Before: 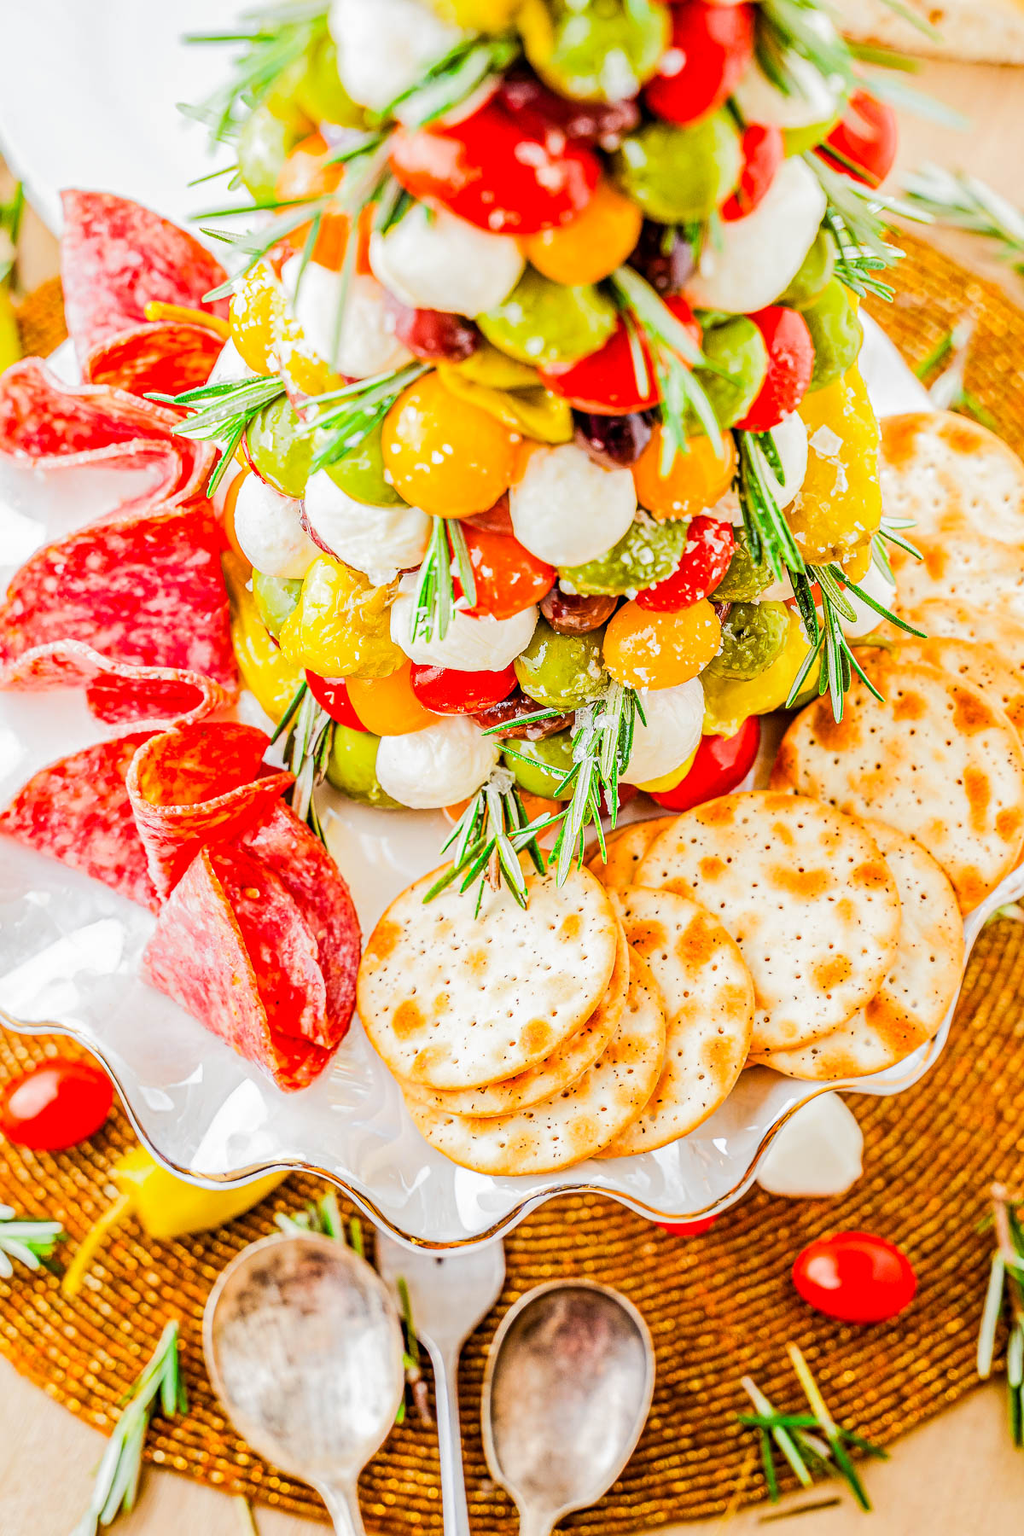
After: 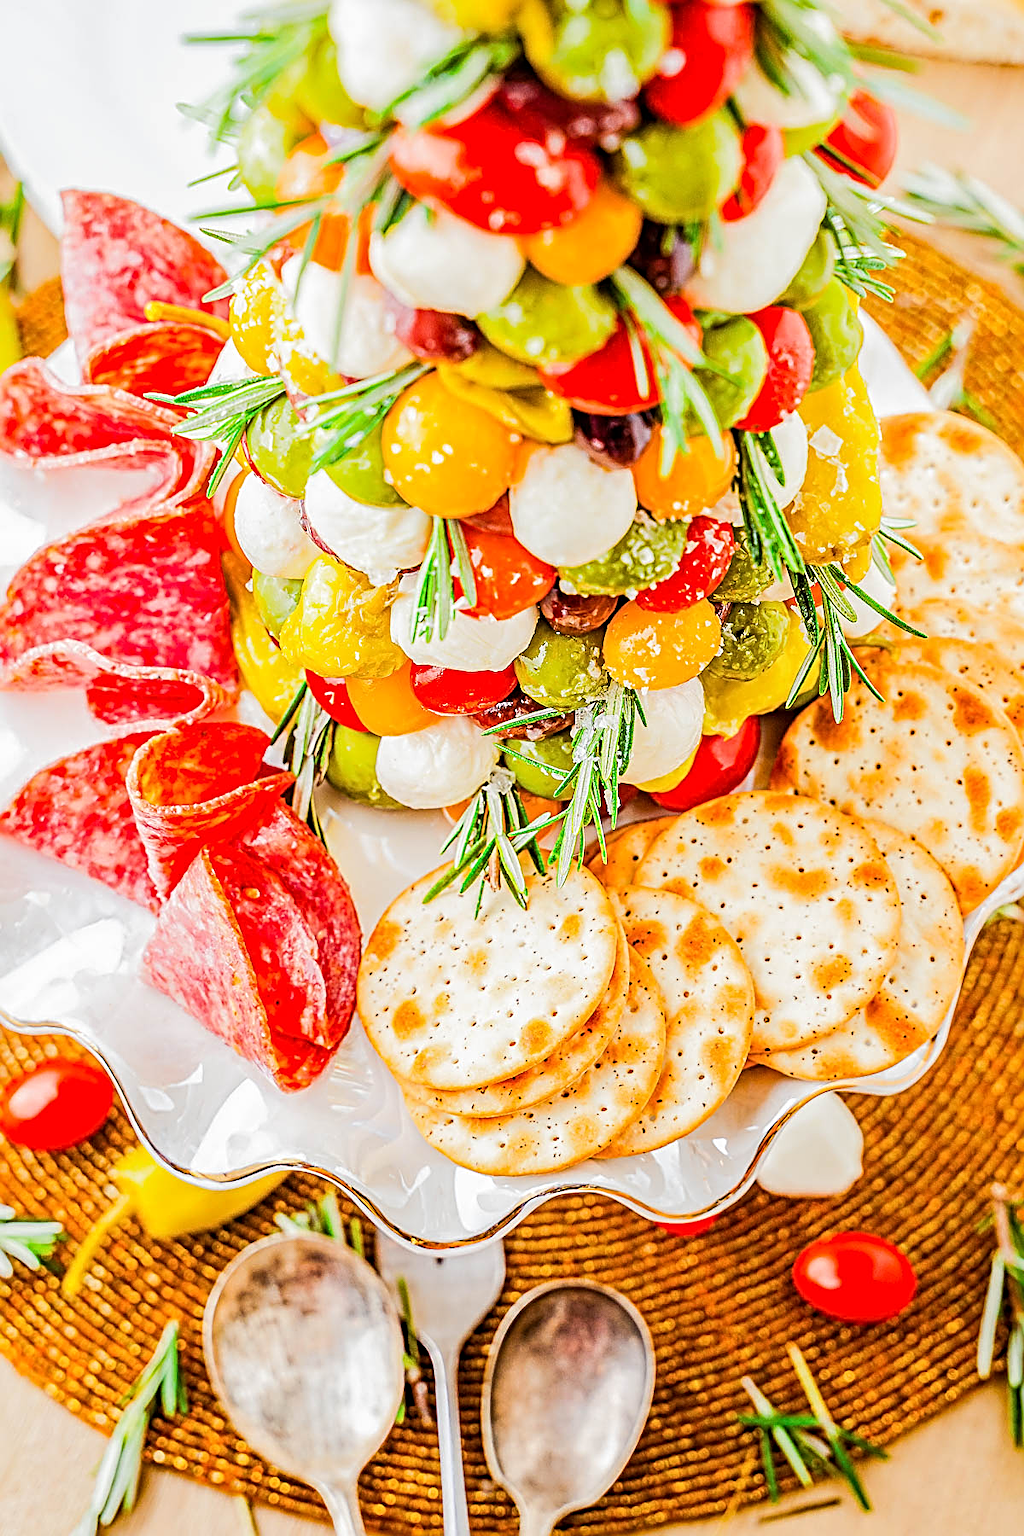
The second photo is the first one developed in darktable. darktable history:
sharpen: radius 2.584, amount 0.688
tone equalizer: on, module defaults
